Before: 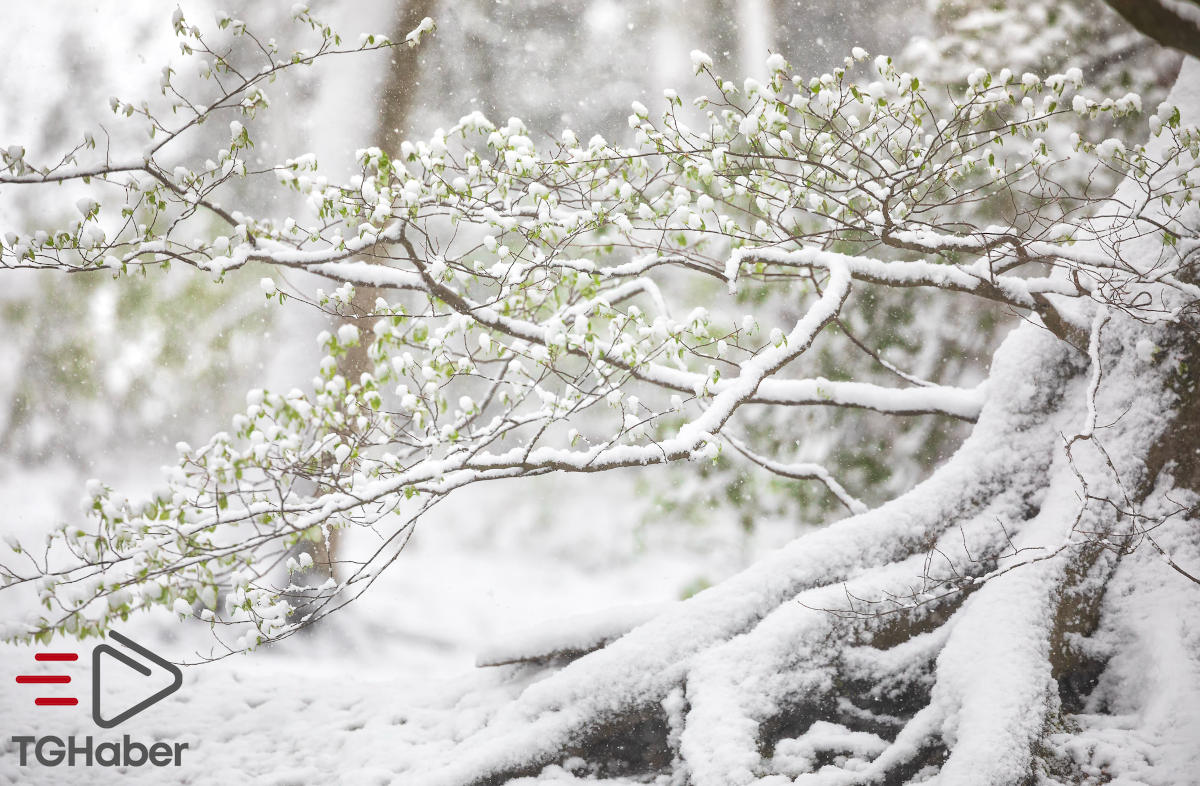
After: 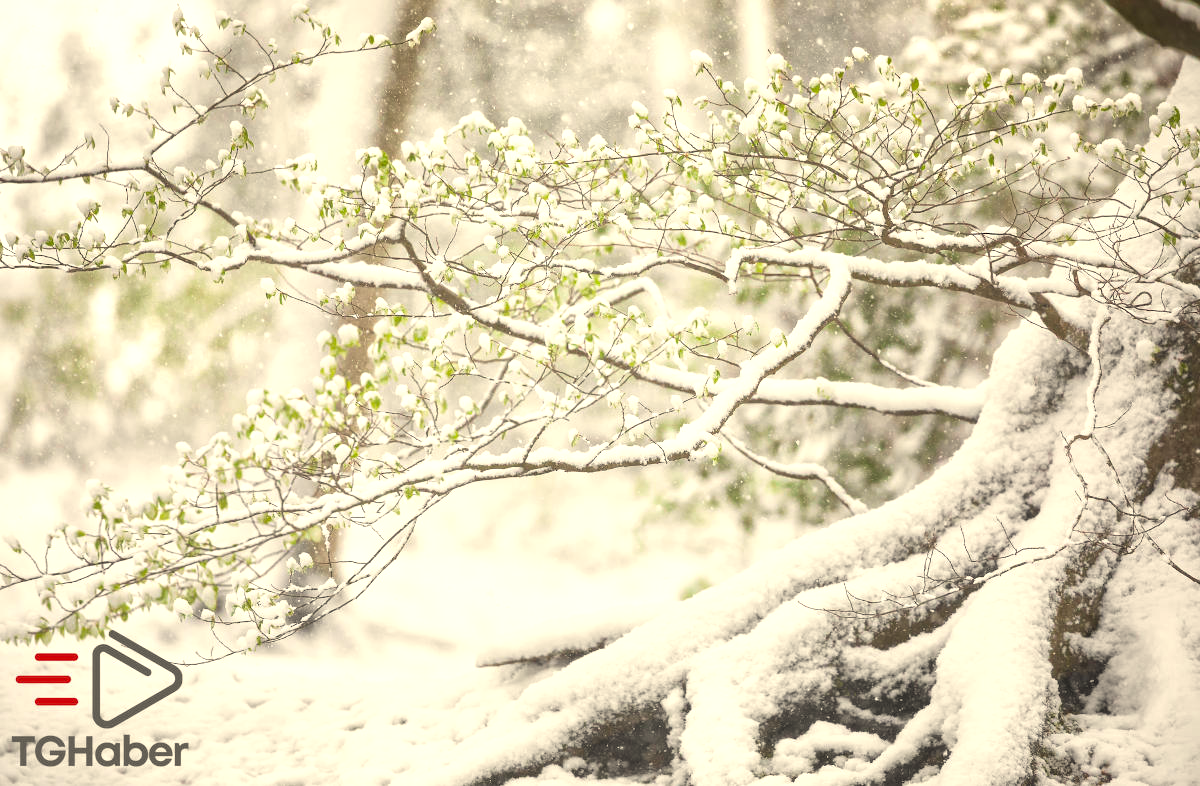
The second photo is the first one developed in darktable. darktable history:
exposure: exposure 0.375 EV, compensate highlight preservation false
color correction: highlights a* 1.39, highlights b* 17.83
